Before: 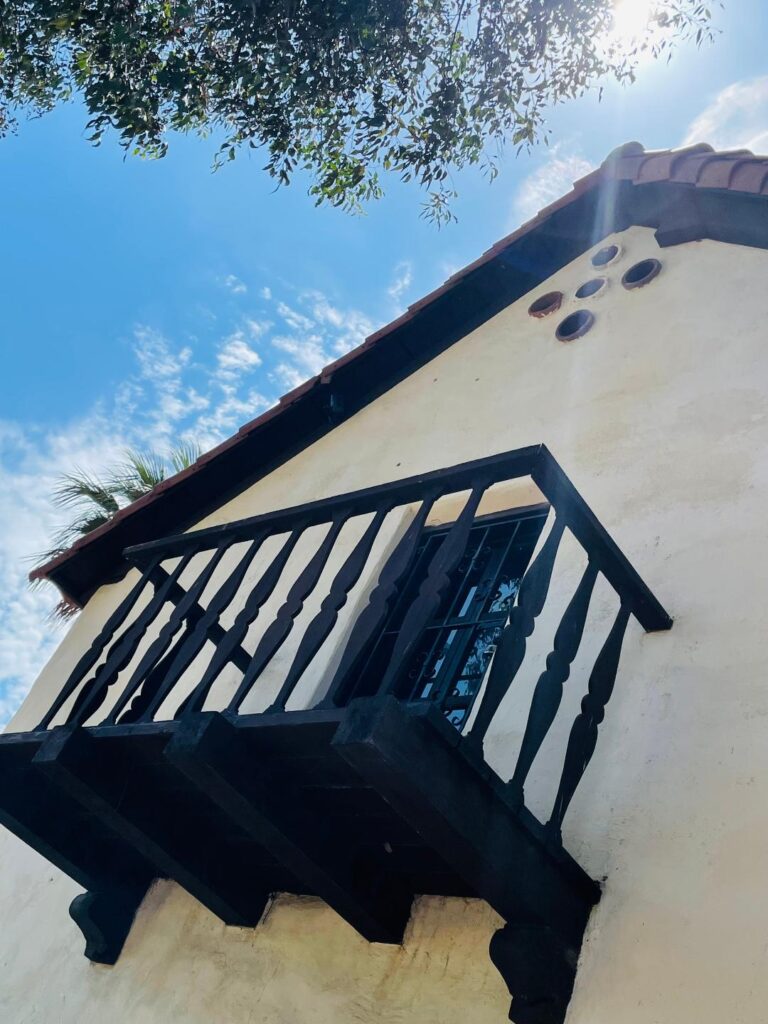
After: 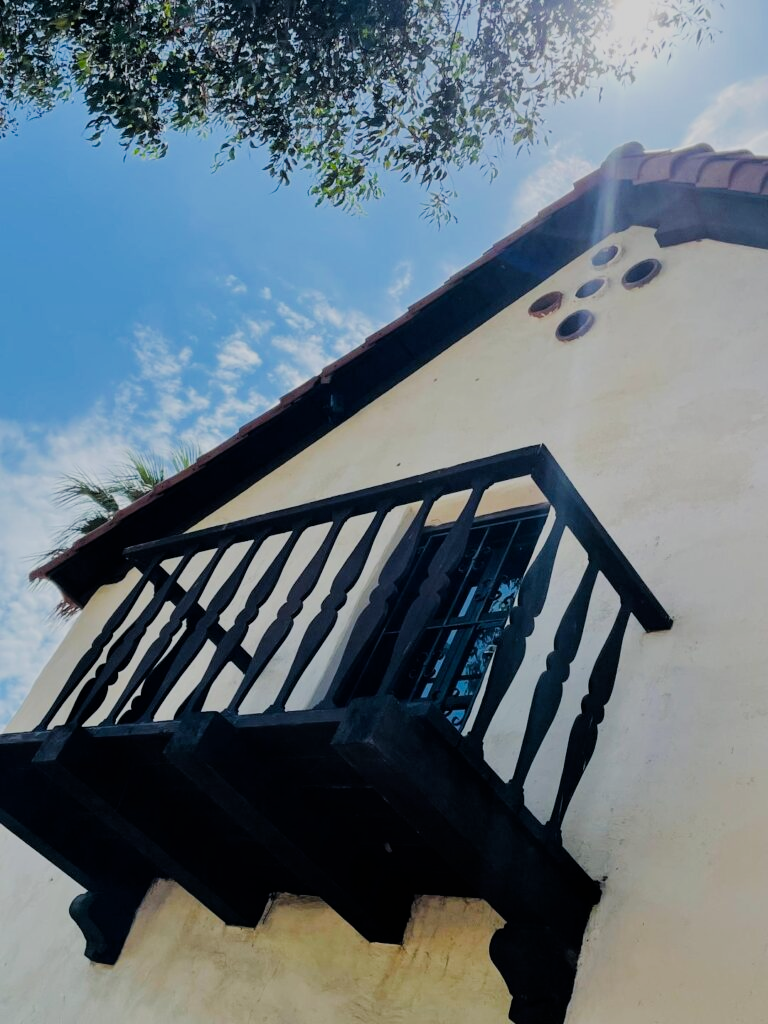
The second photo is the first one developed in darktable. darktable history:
filmic rgb: black relative exposure -7.65 EV, white relative exposure 4.56 EV, hardness 3.61
color balance rgb: shadows fall-off 101%, linear chroma grading › mid-tones 7.63%, perceptual saturation grading › mid-tones 11.68%, mask middle-gray fulcrum 22.45%, global vibrance 10.11%, saturation formula JzAzBz (2021)
